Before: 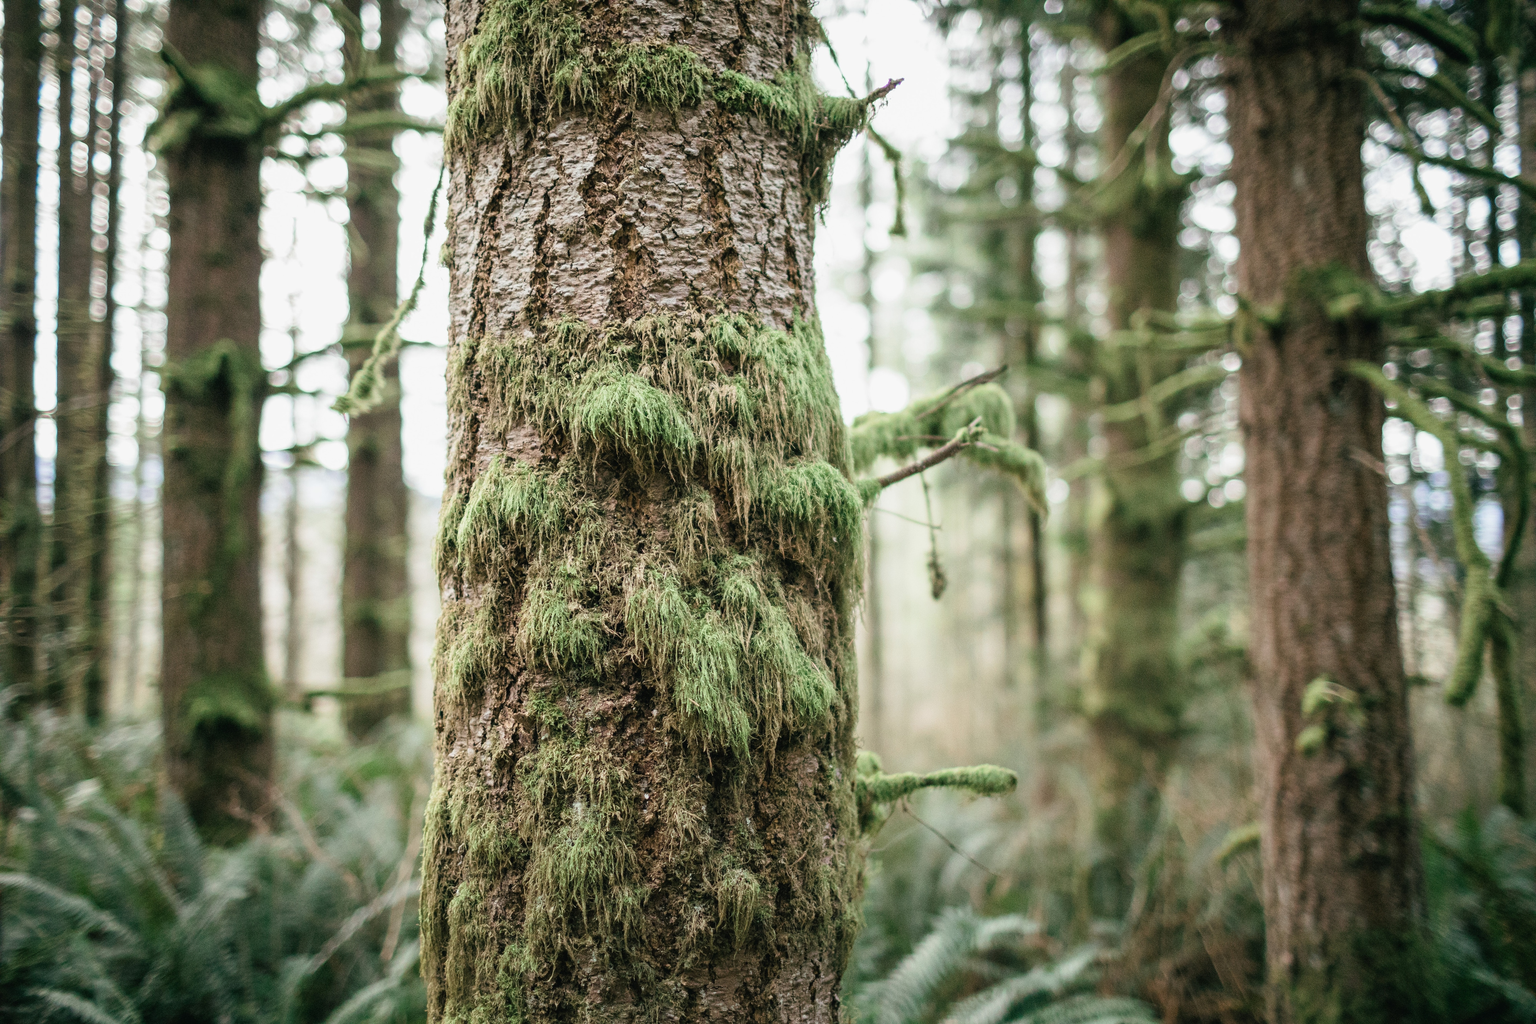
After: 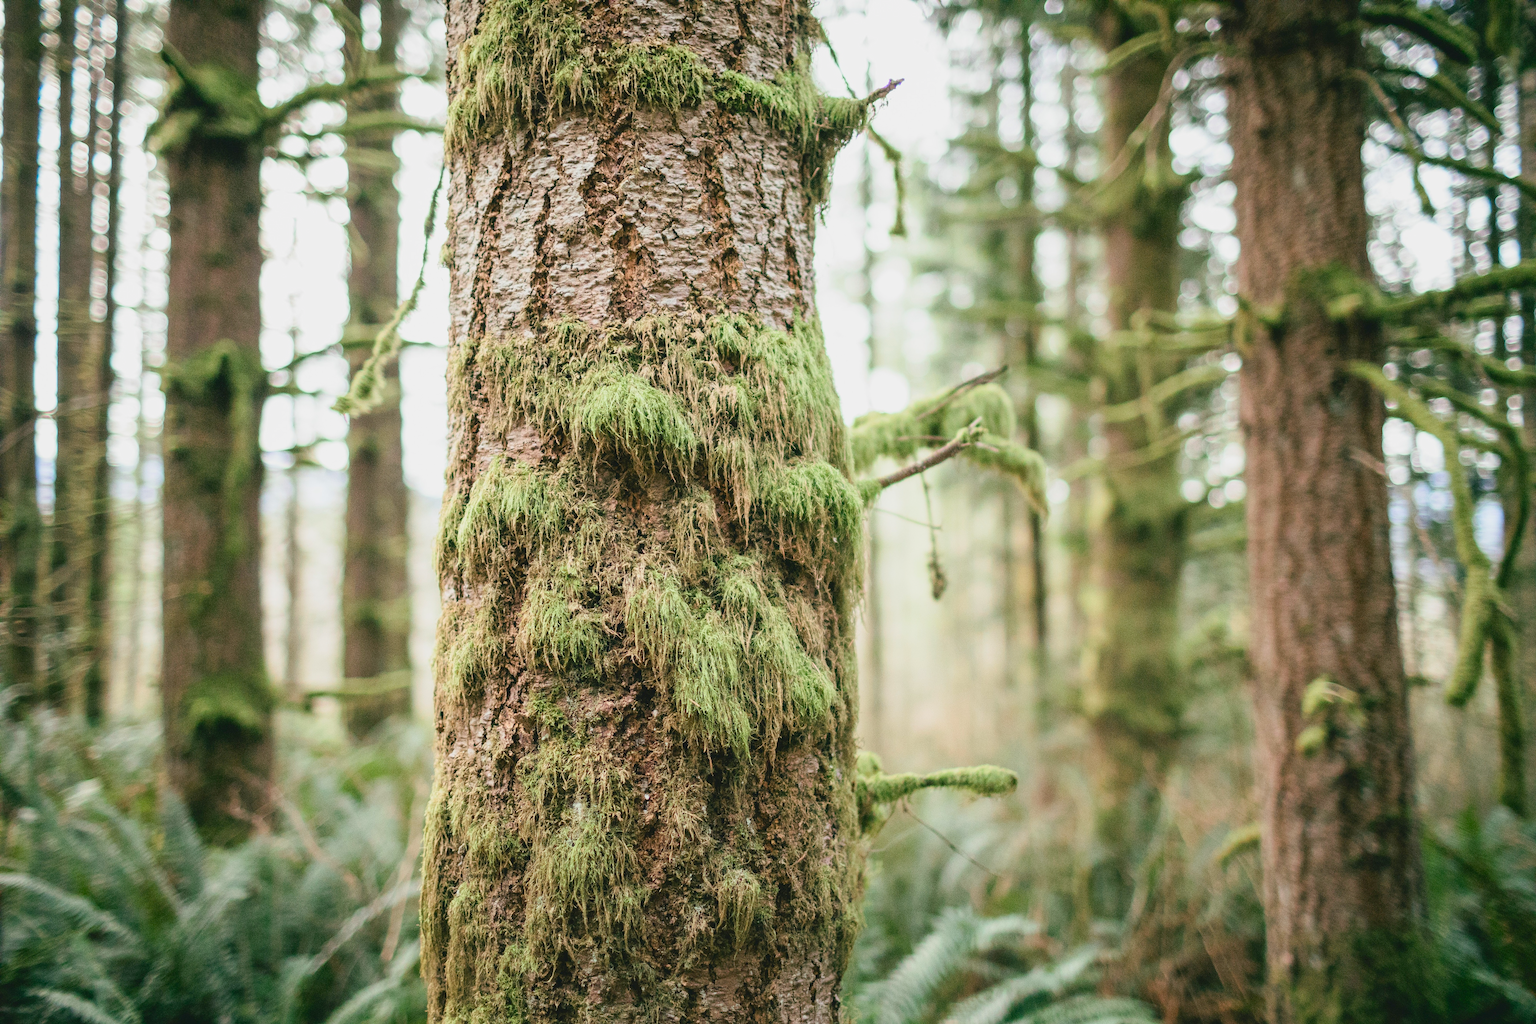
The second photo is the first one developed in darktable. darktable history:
color zones: curves: ch1 [(0.235, 0.558) (0.75, 0.5)]; ch2 [(0.25, 0.462) (0.749, 0.457)], mix 25.94%
tone curve: curves: ch0 [(0, 0.047) (0.199, 0.263) (0.47, 0.555) (0.805, 0.839) (1, 0.962)], color space Lab, linked channels, preserve colors none
